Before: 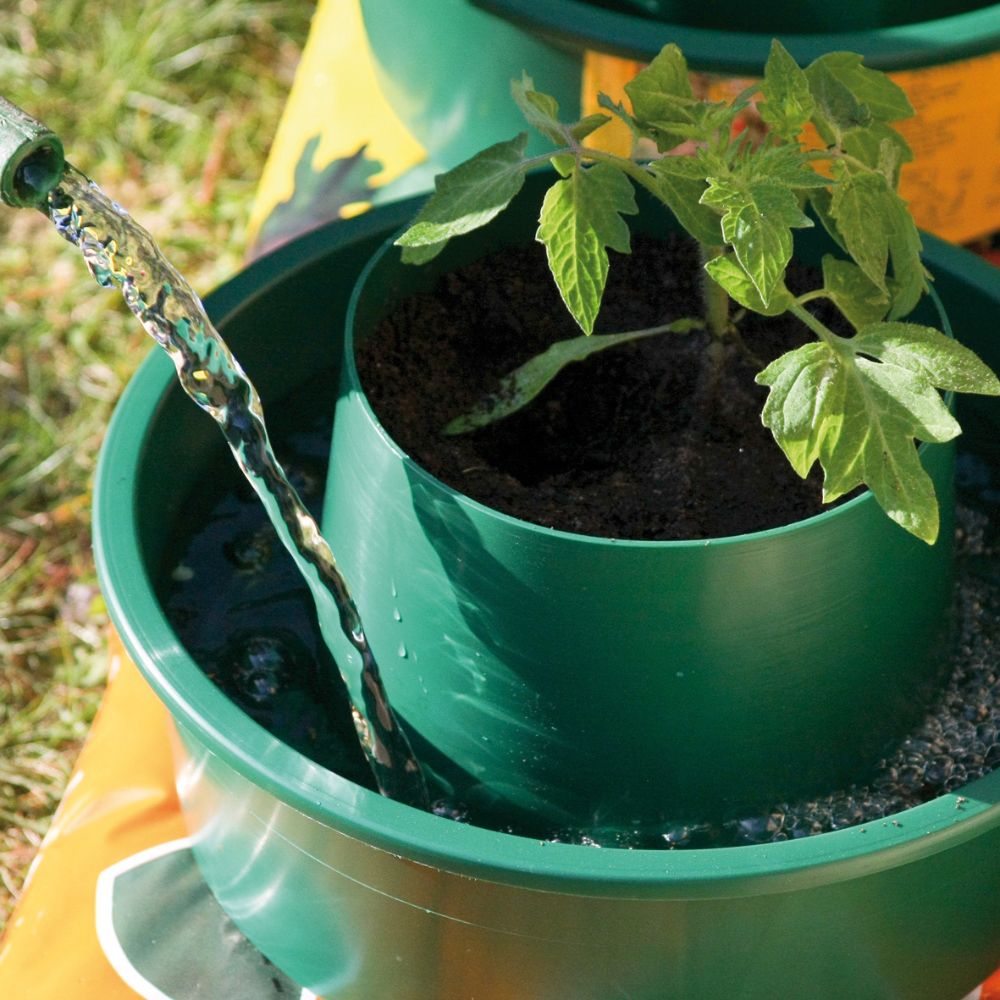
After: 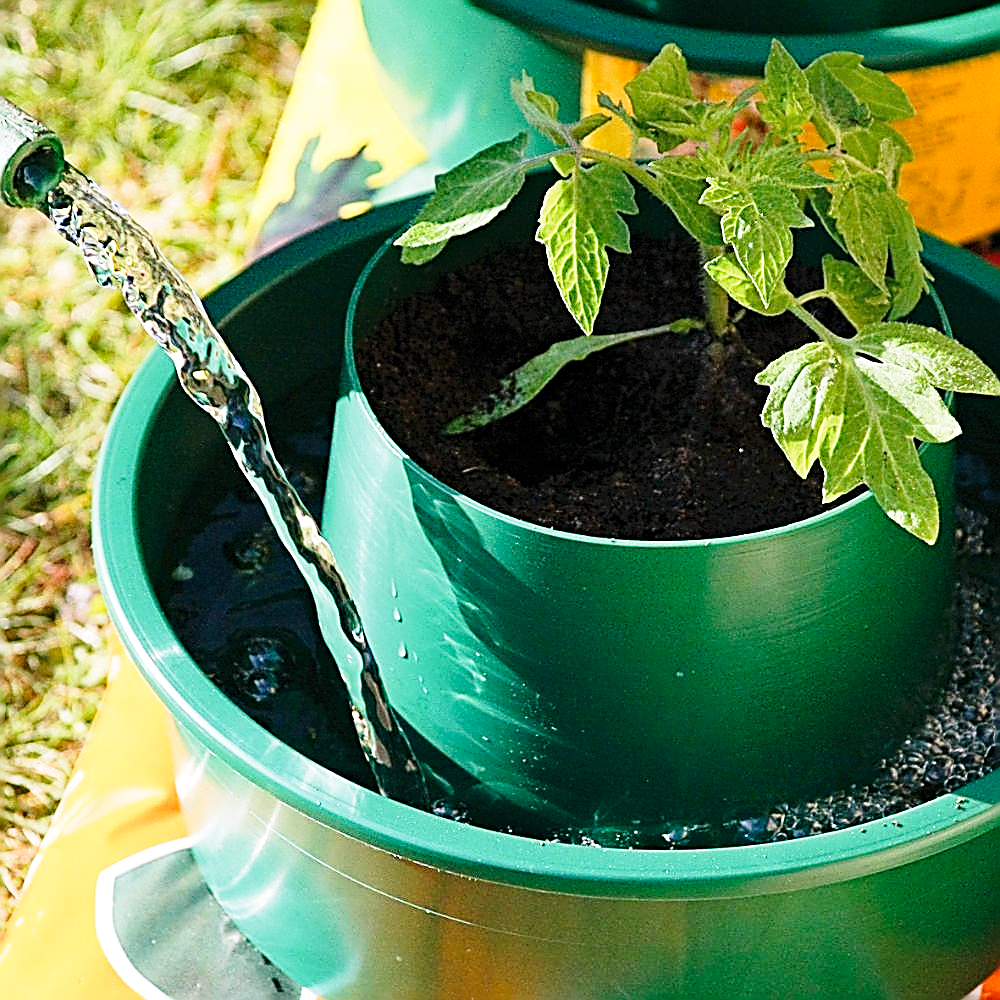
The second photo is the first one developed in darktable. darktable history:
haze removal: compatibility mode true, adaptive false
sharpen: amount 1.853
base curve: curves: ch0 [(0, 0) (0.028, 0.03) (0.121, 0.232) (0.46, 0.748) (0.859, 0.968) (1, 1)], preserve colors none
